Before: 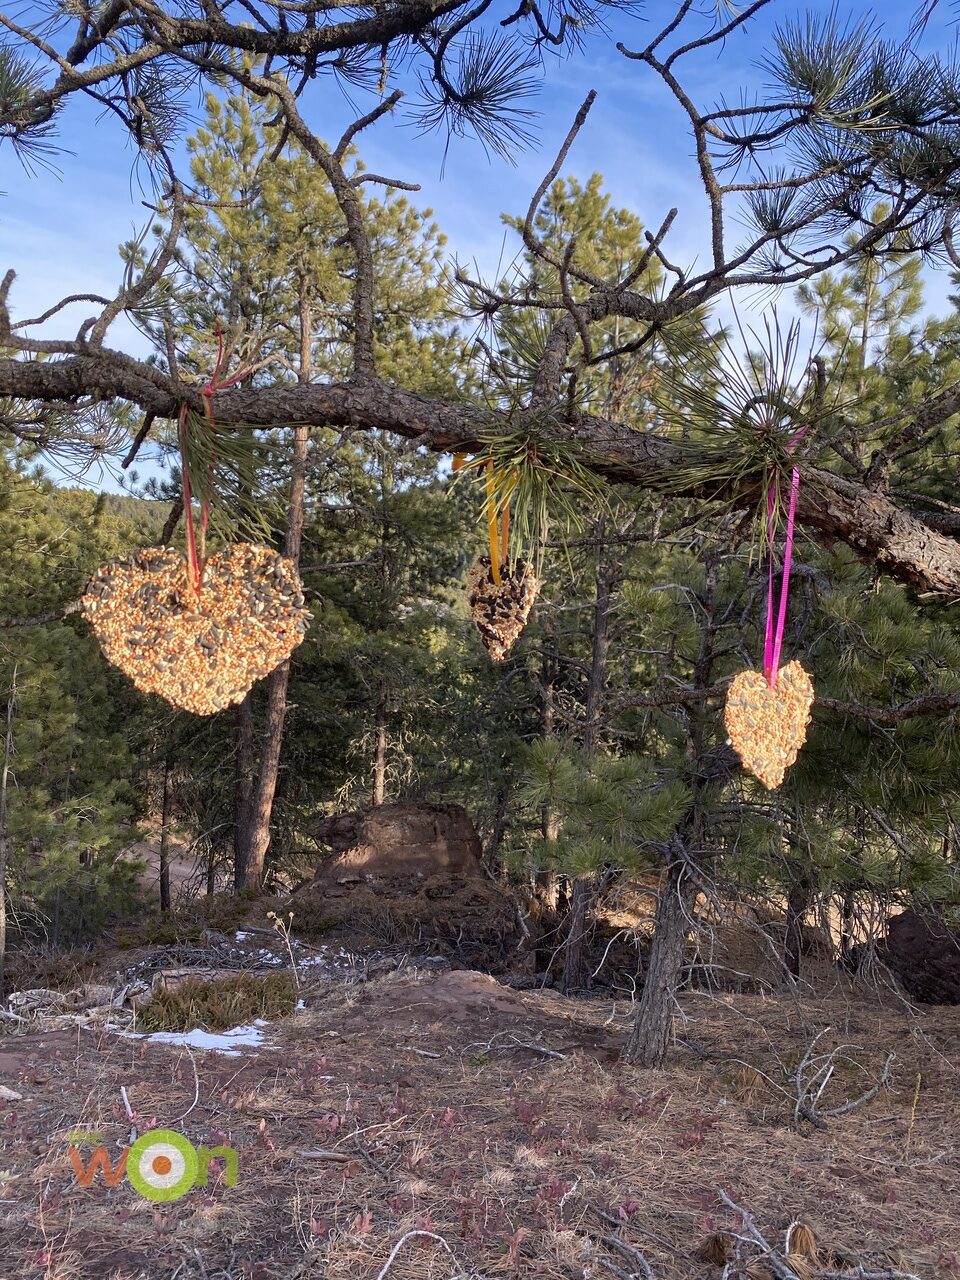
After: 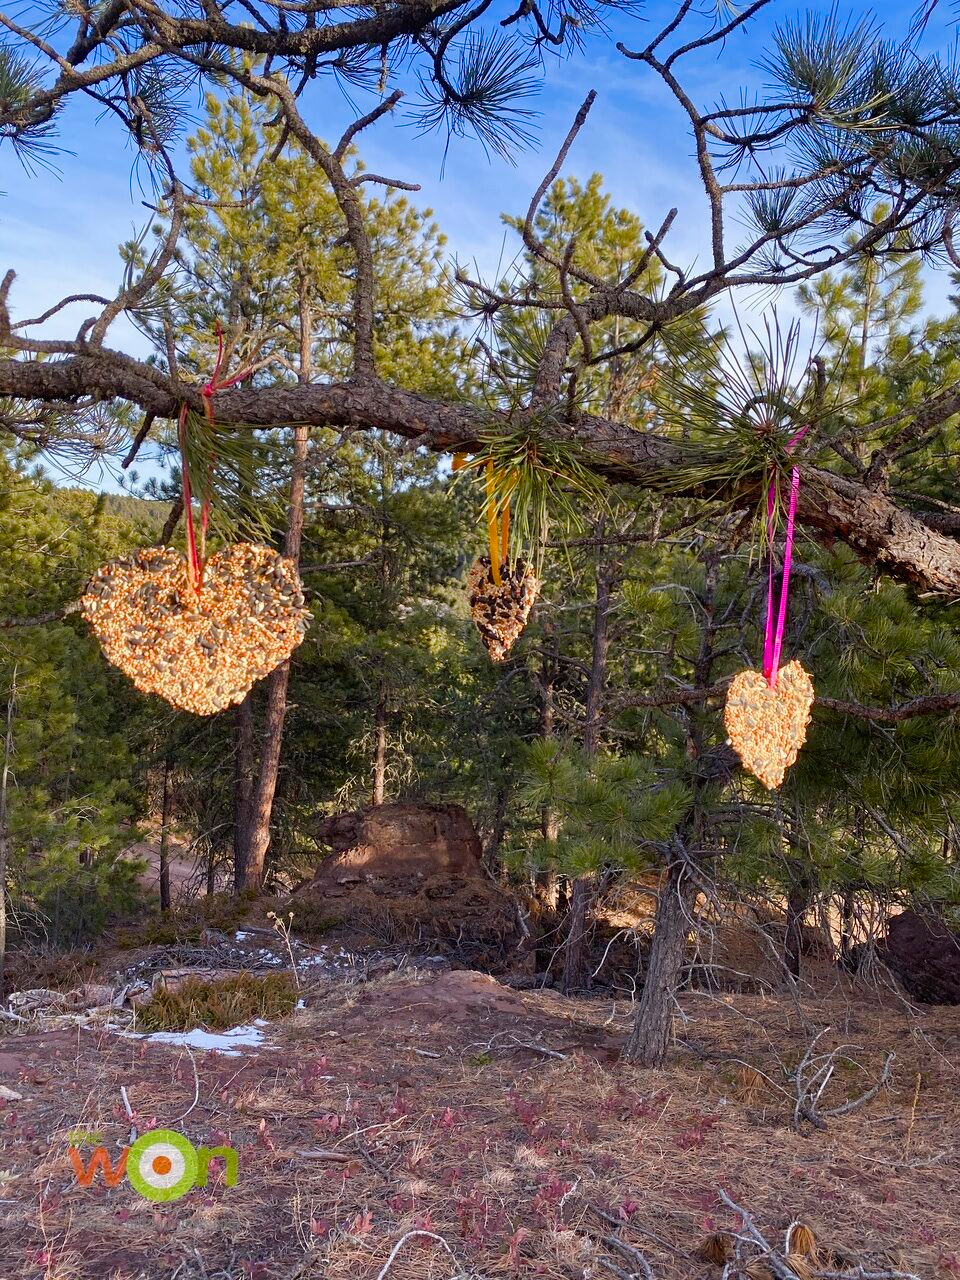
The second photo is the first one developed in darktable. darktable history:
color balance rgb: perceptual saturation grading › global saturation 0.533%, perceptual saturation grading › highlights -17.848%, perceptual saturation grading › mid-tones 33.403%, perceptual saturation grading › shadows 50.535%
